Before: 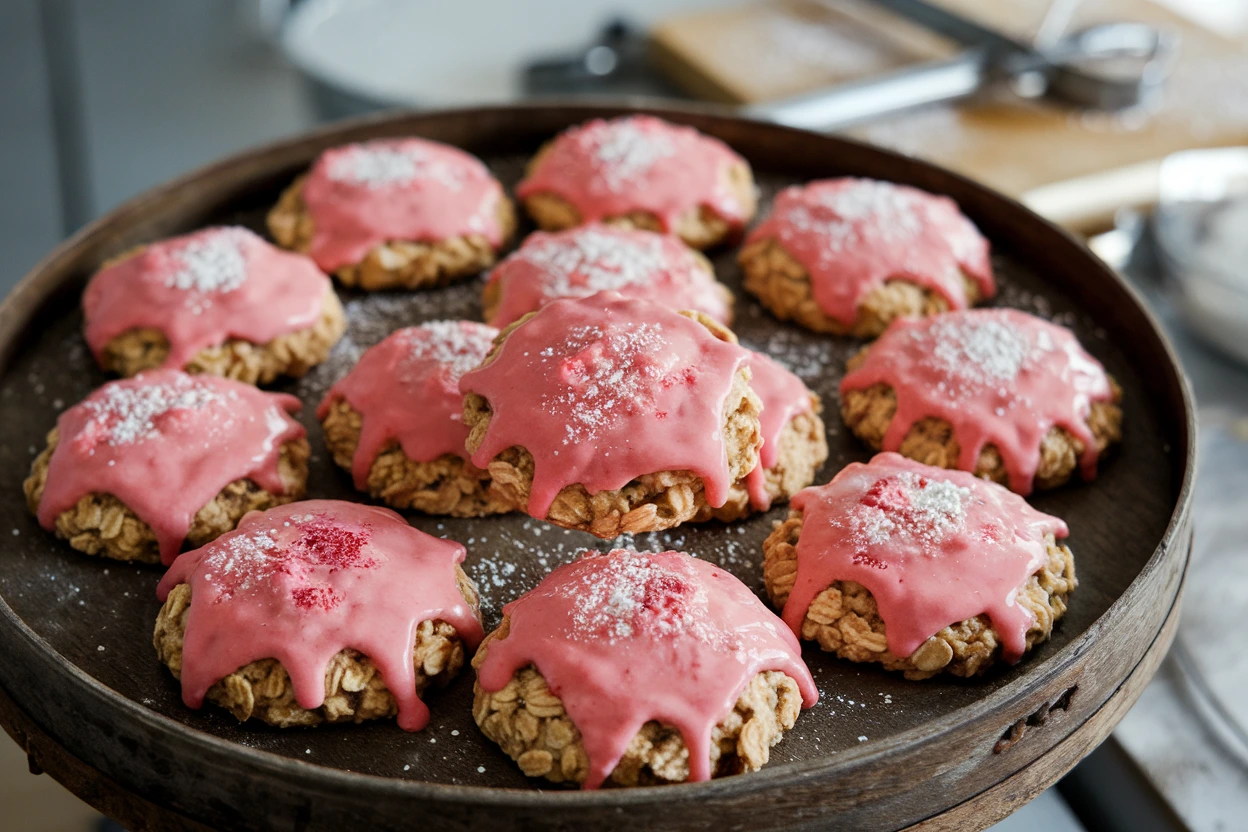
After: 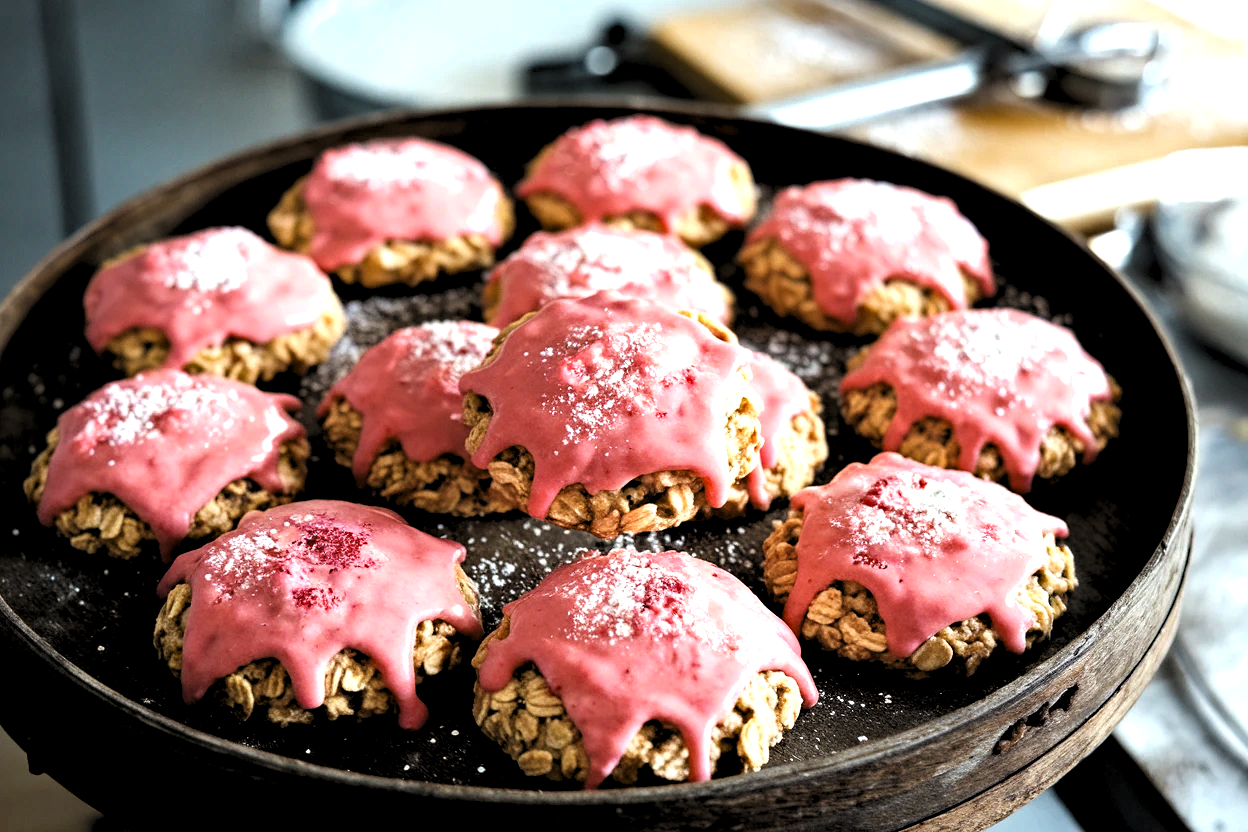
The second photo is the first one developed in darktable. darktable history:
exposure: exposure 0.657 EV, compensate highlight preservation false
levels: levels [0.182, 0.542, 0.902]
haze removal: strength 0.29, distance 0.25, compatibility mode true, adaptive false
